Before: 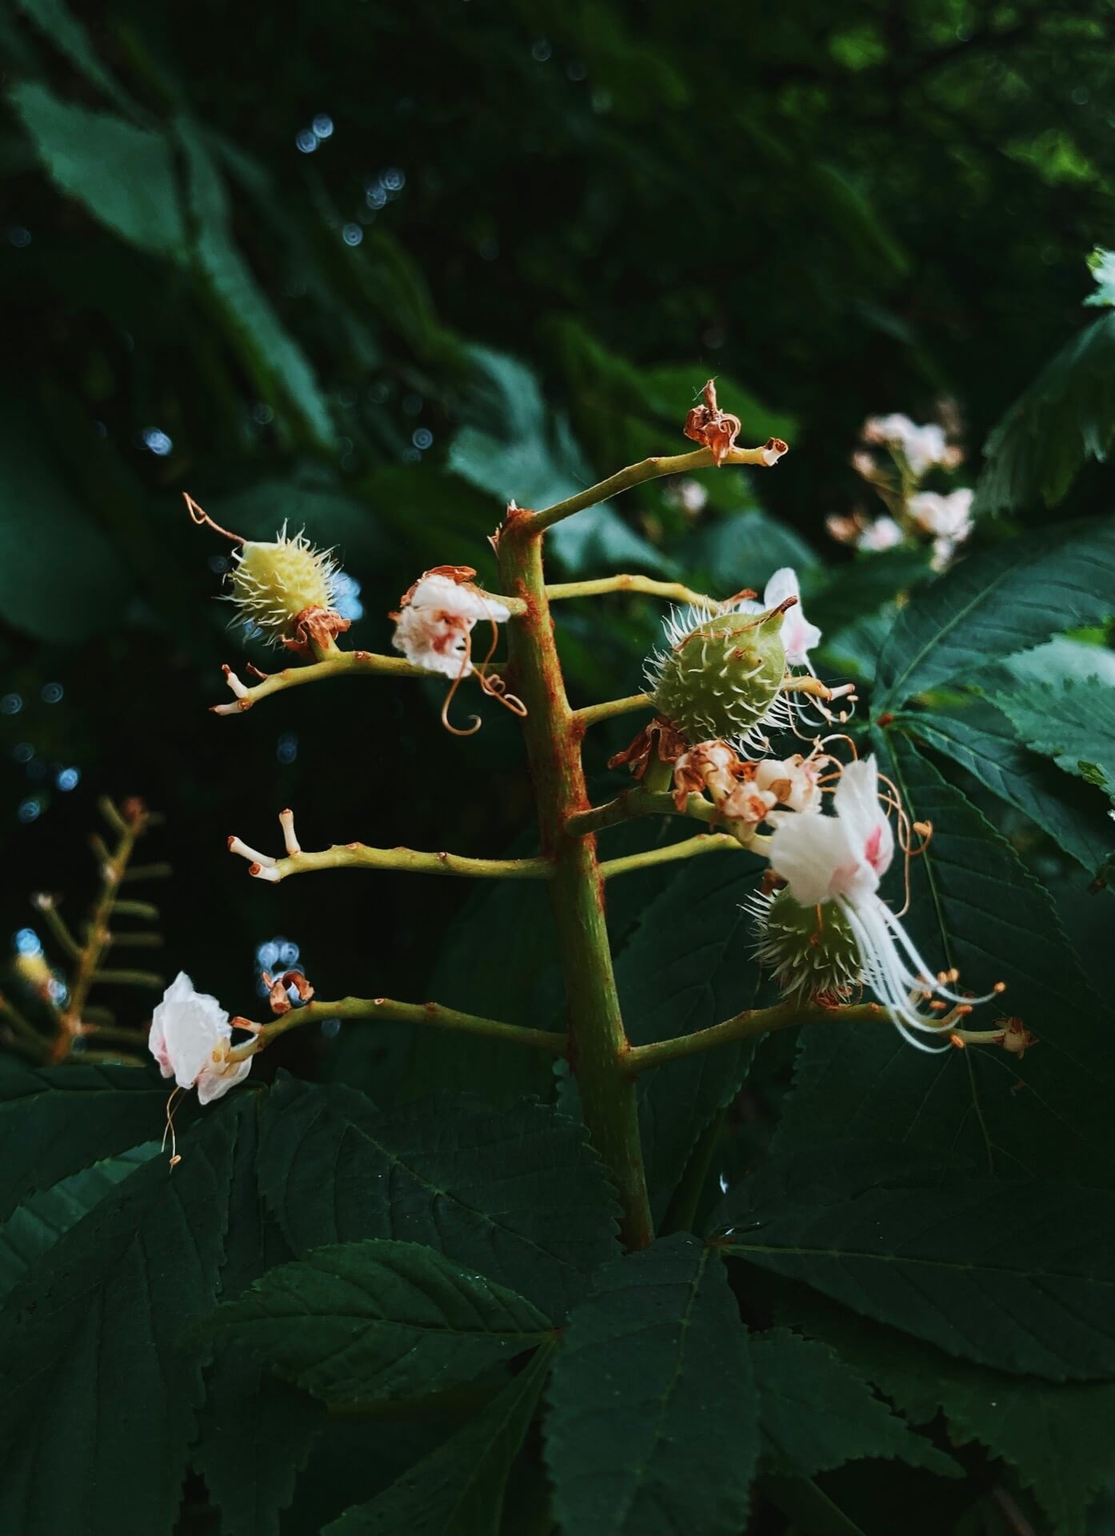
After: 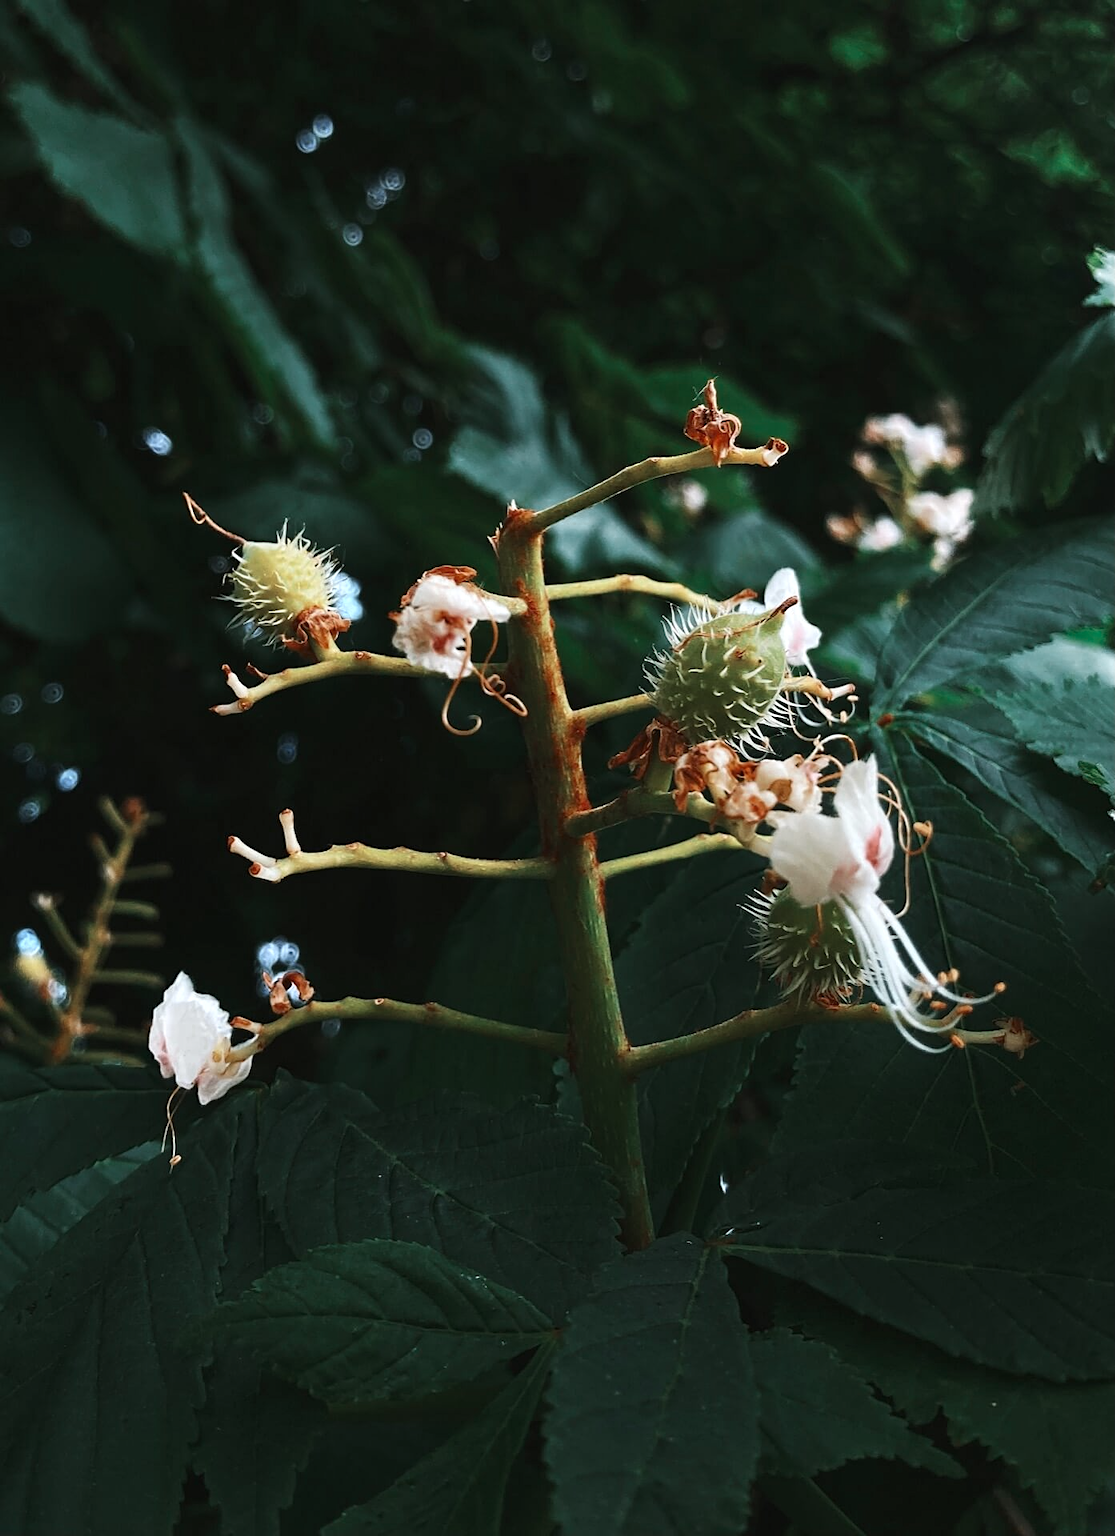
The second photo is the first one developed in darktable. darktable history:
exposure: exposure 0.367 EV, compensate highlight preservation false
color zones: curves: ch0 [(0, 0.5) (0.125, 0.4) (0.25, 0.5) (0.375, 0.4) (0.5, 0.4) (0.625, 0.6) (0.75, 0.6) (0.875, 0.5)]; ch1 [(0, 0.35) (0.125, 0.45) (0.25, 0.35) (0.375, 0.35) (0.5, 0.35) (0.625, 0.35) (0.75, 0.45) (0.875, 0.35)]; ch2 [(0, 0.6) (0.125, 0.5) (0.25, 0.5) (0.375, 0.6) (0.5, 0.6) (0.625, 0.5) (0.75, 0.5) (0.875, 0.5)]
sharpen: amount 0.2
